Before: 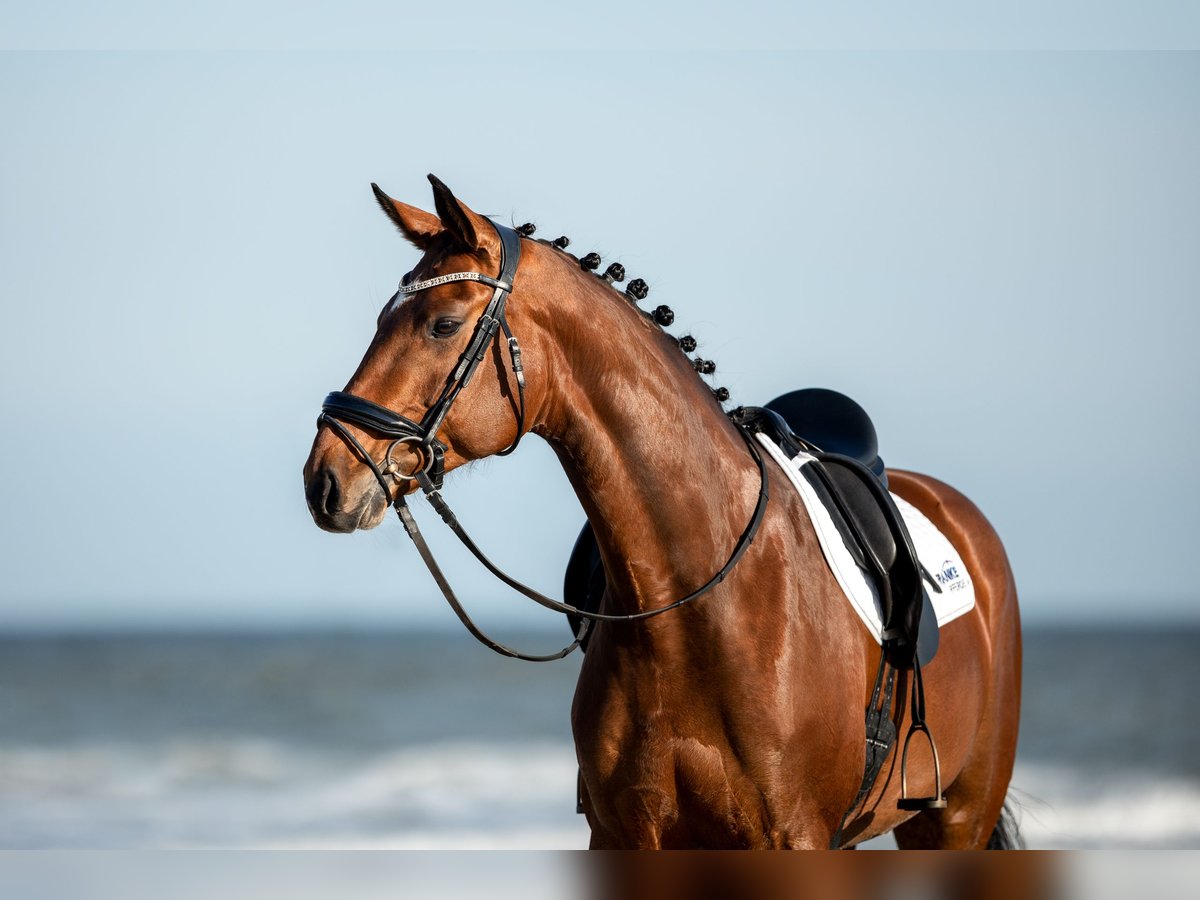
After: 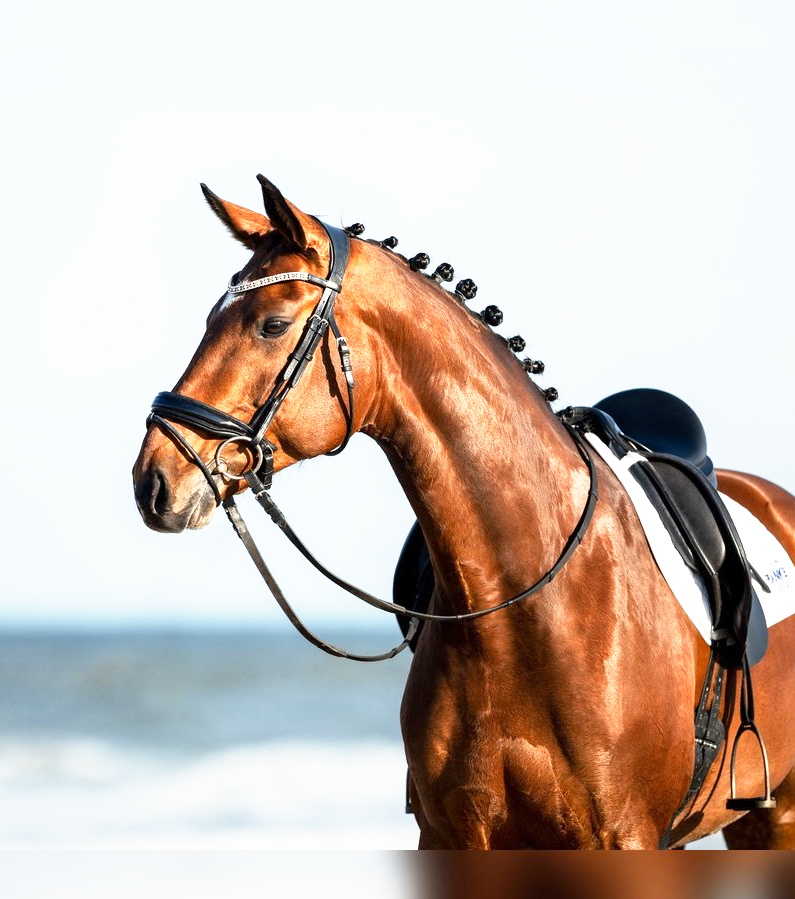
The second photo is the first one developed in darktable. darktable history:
base curve: curves: ch0 [(0, 0) (0.495, 0.917) (1, 1)], preserve colors none
crop and rotate: left 14.306%, right 19.383%
